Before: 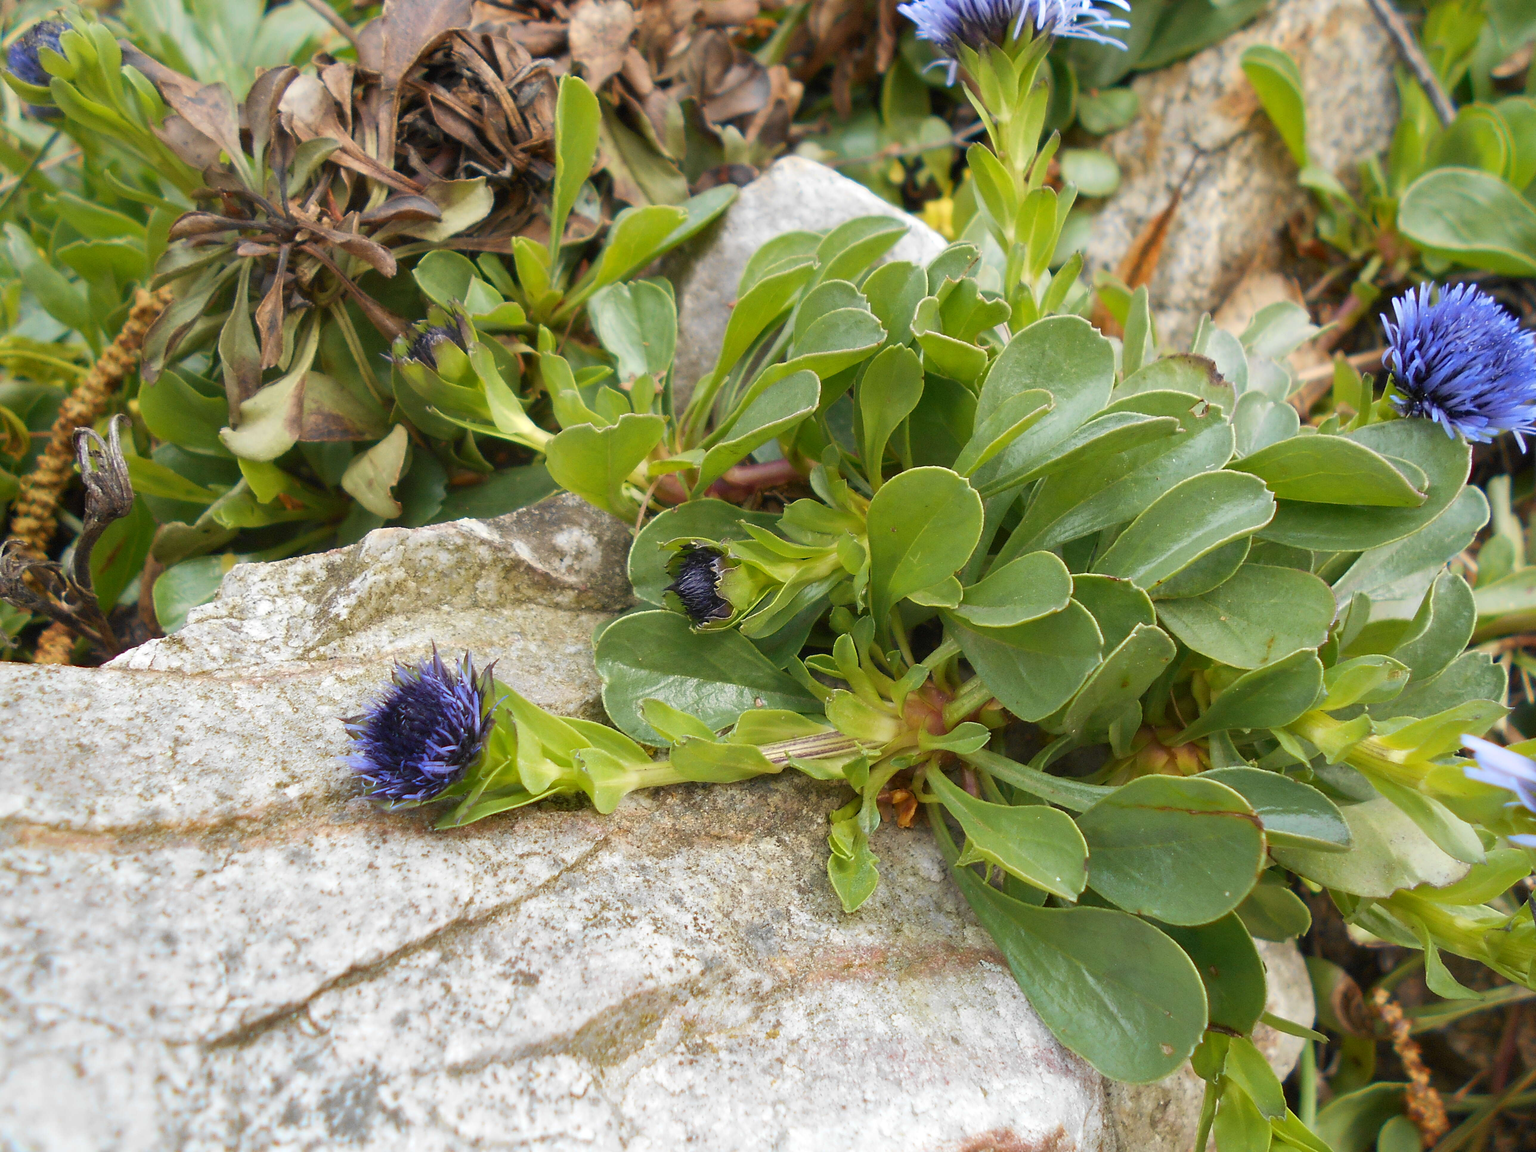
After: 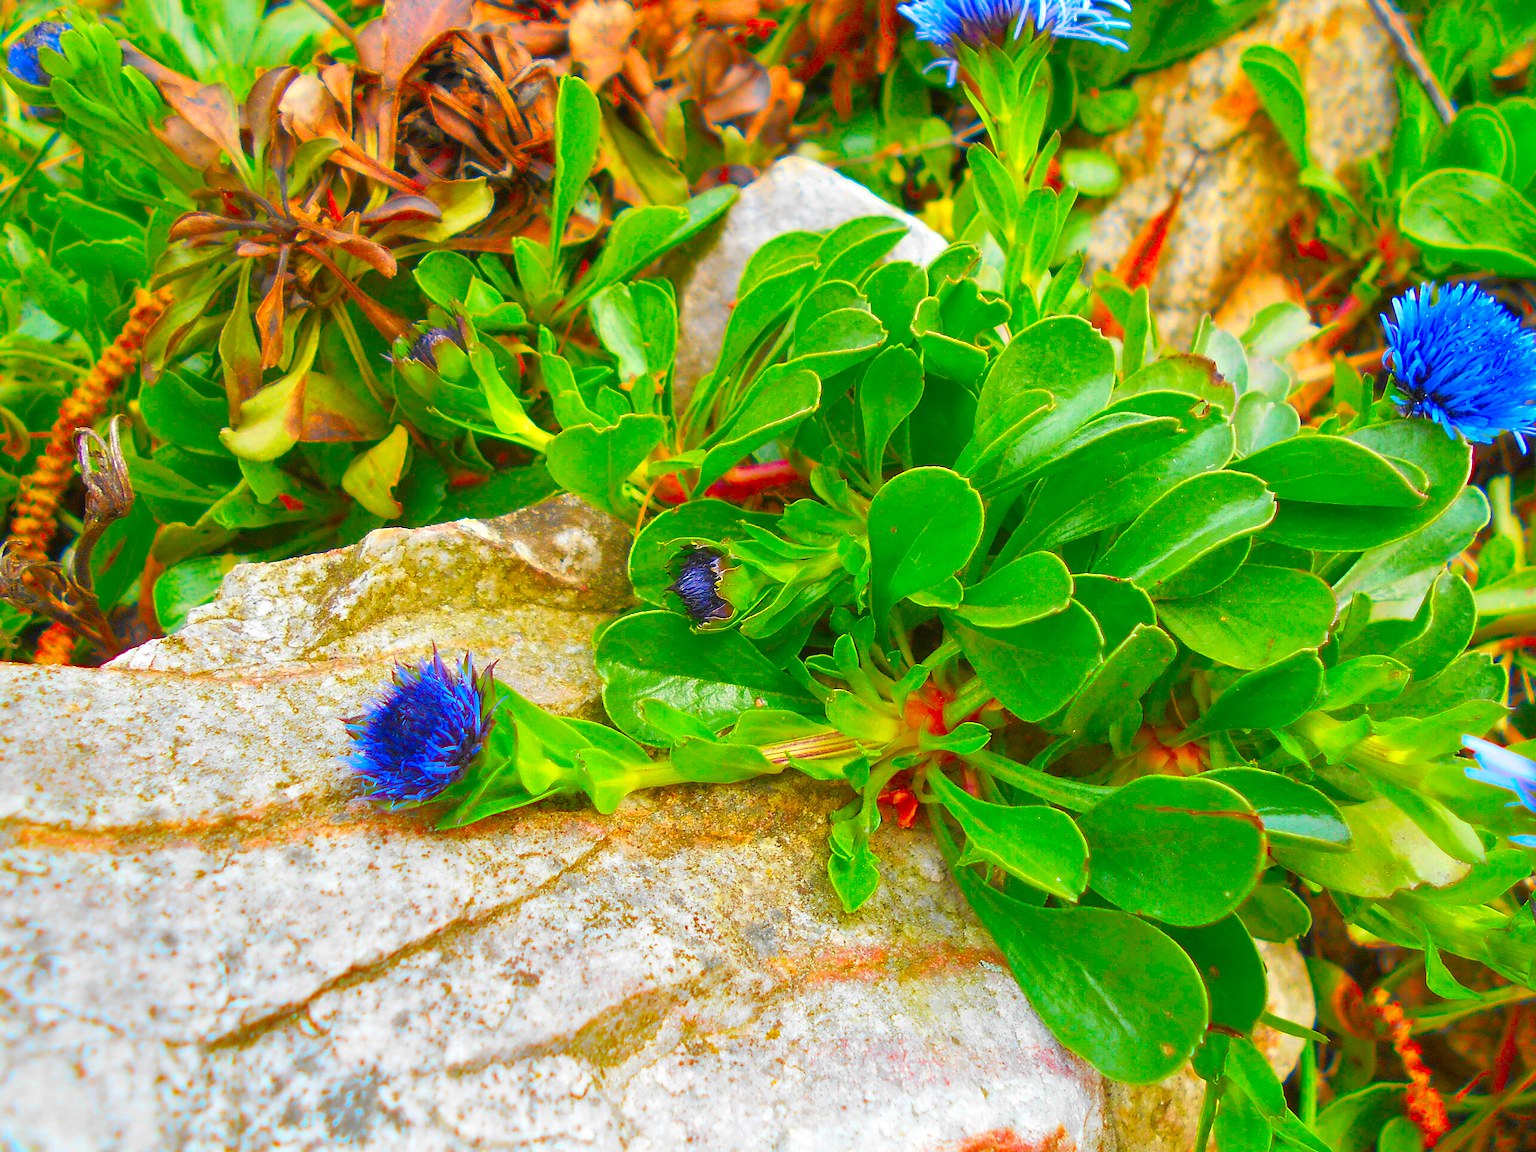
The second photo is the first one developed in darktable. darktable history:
color correction: saturation 3
sharpen: on, module defaults
tone equalizer: -8 EV 1 EV, -7 EV 1 EV, -6 EV 1 EV, -5 EV 1 EV, -4 EV 1 EV, -3 EV 0.75 EV, -2 EV 0.5 EV, -1 EV 0.25 EV
